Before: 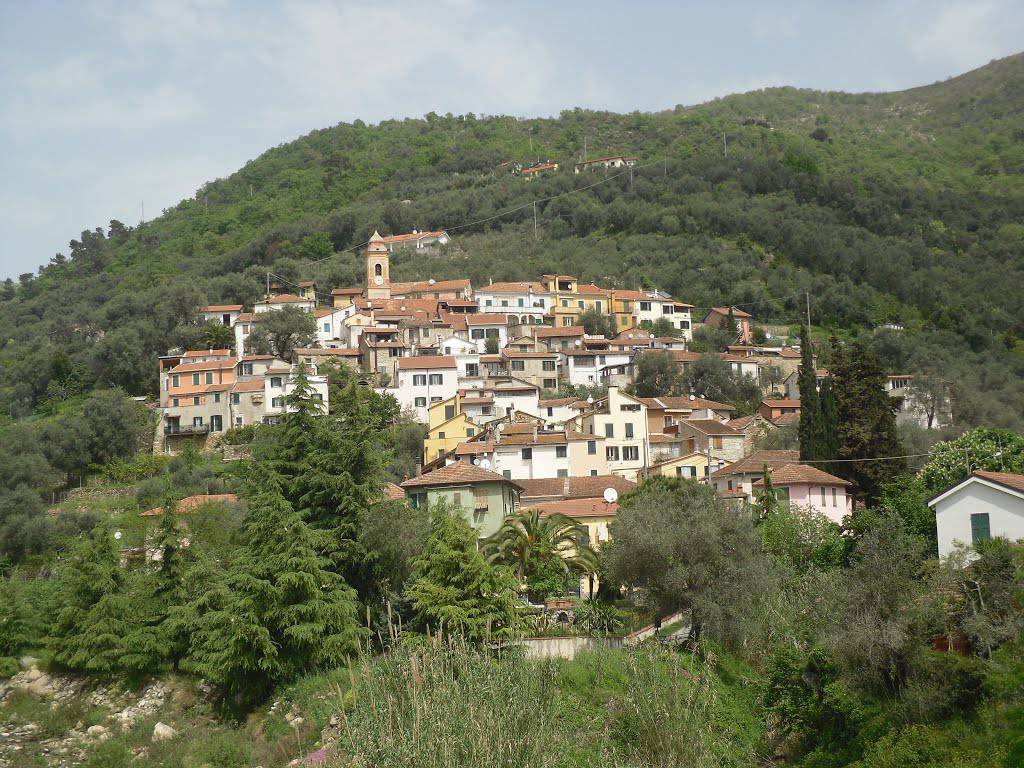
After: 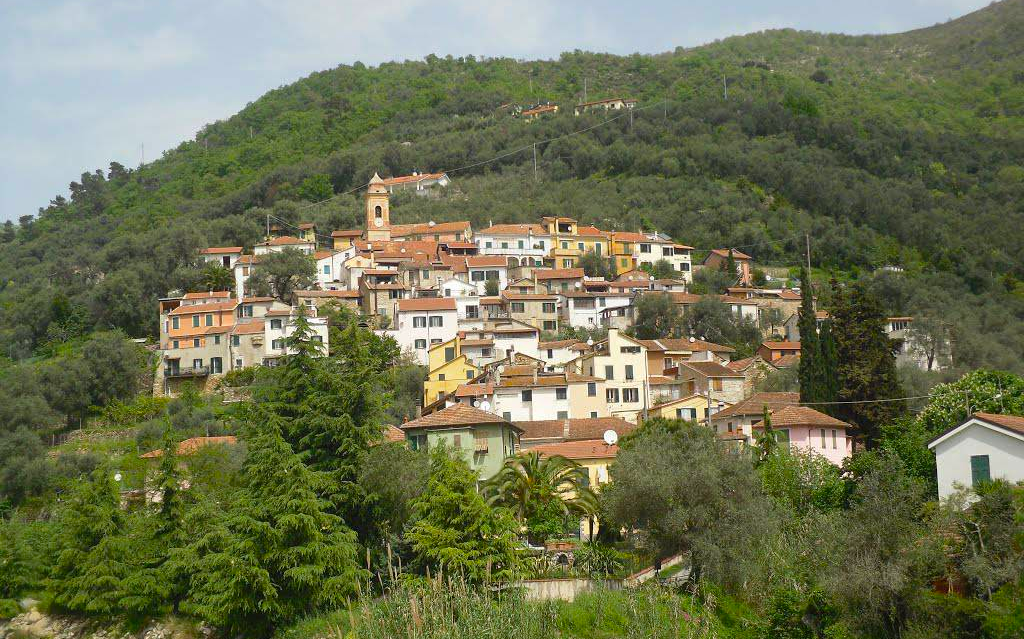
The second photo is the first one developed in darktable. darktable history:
crop: top 7.625%, bottom 8.027%
color balance rgb: perceptual saturation grading › global saturation 30%, global vibrance 10%
